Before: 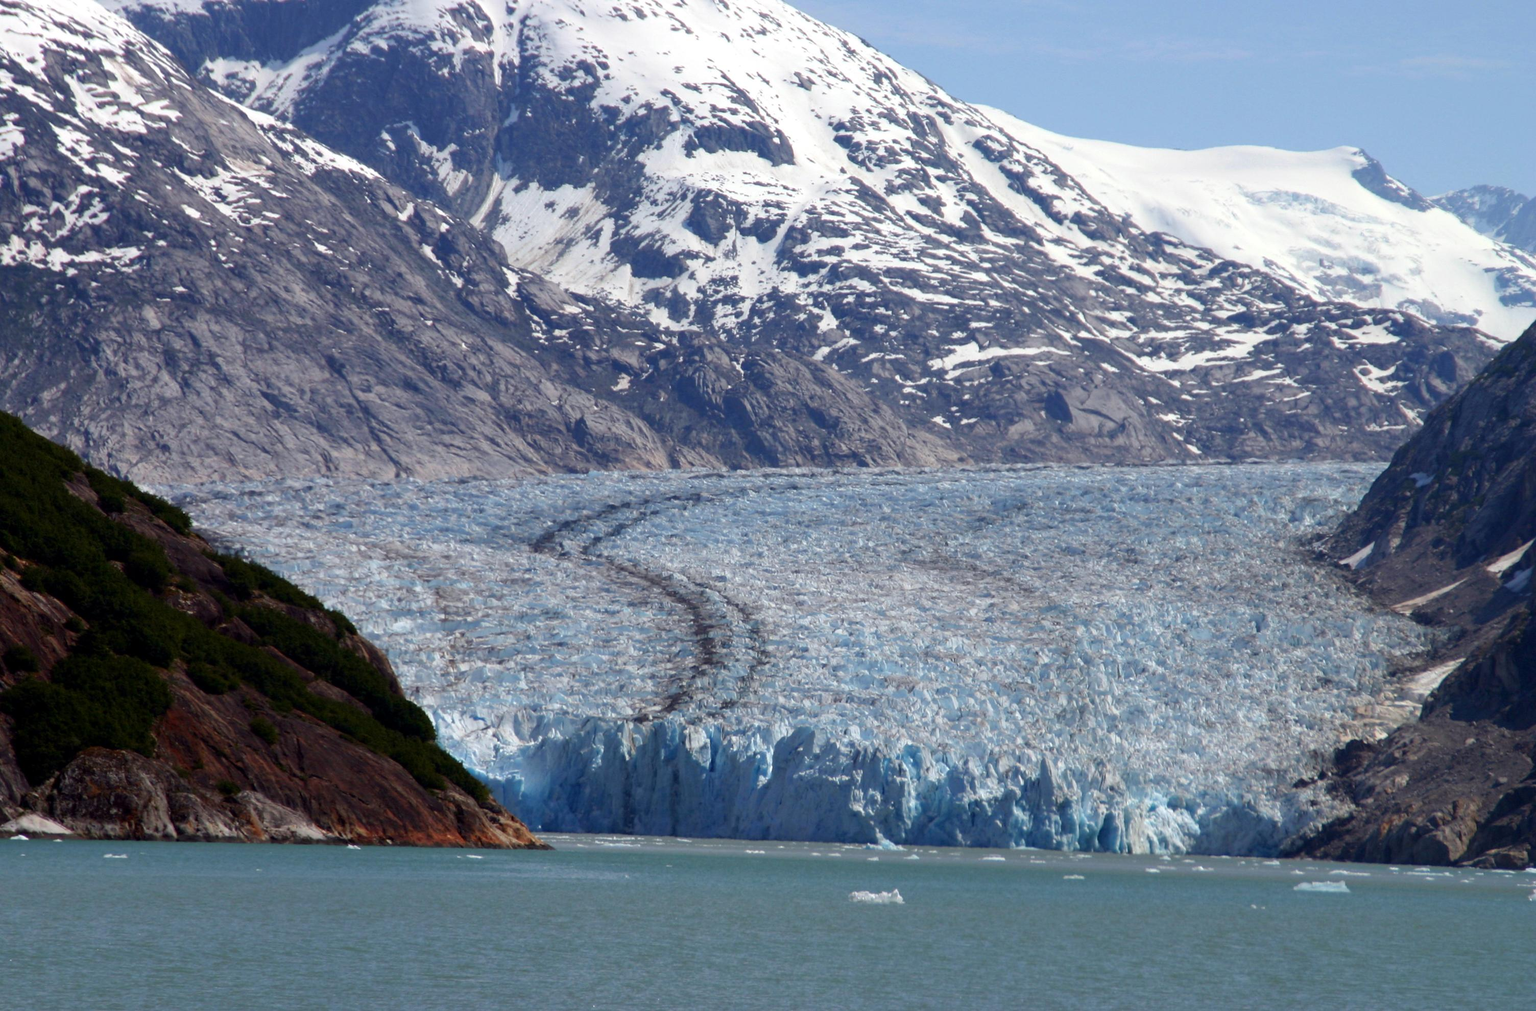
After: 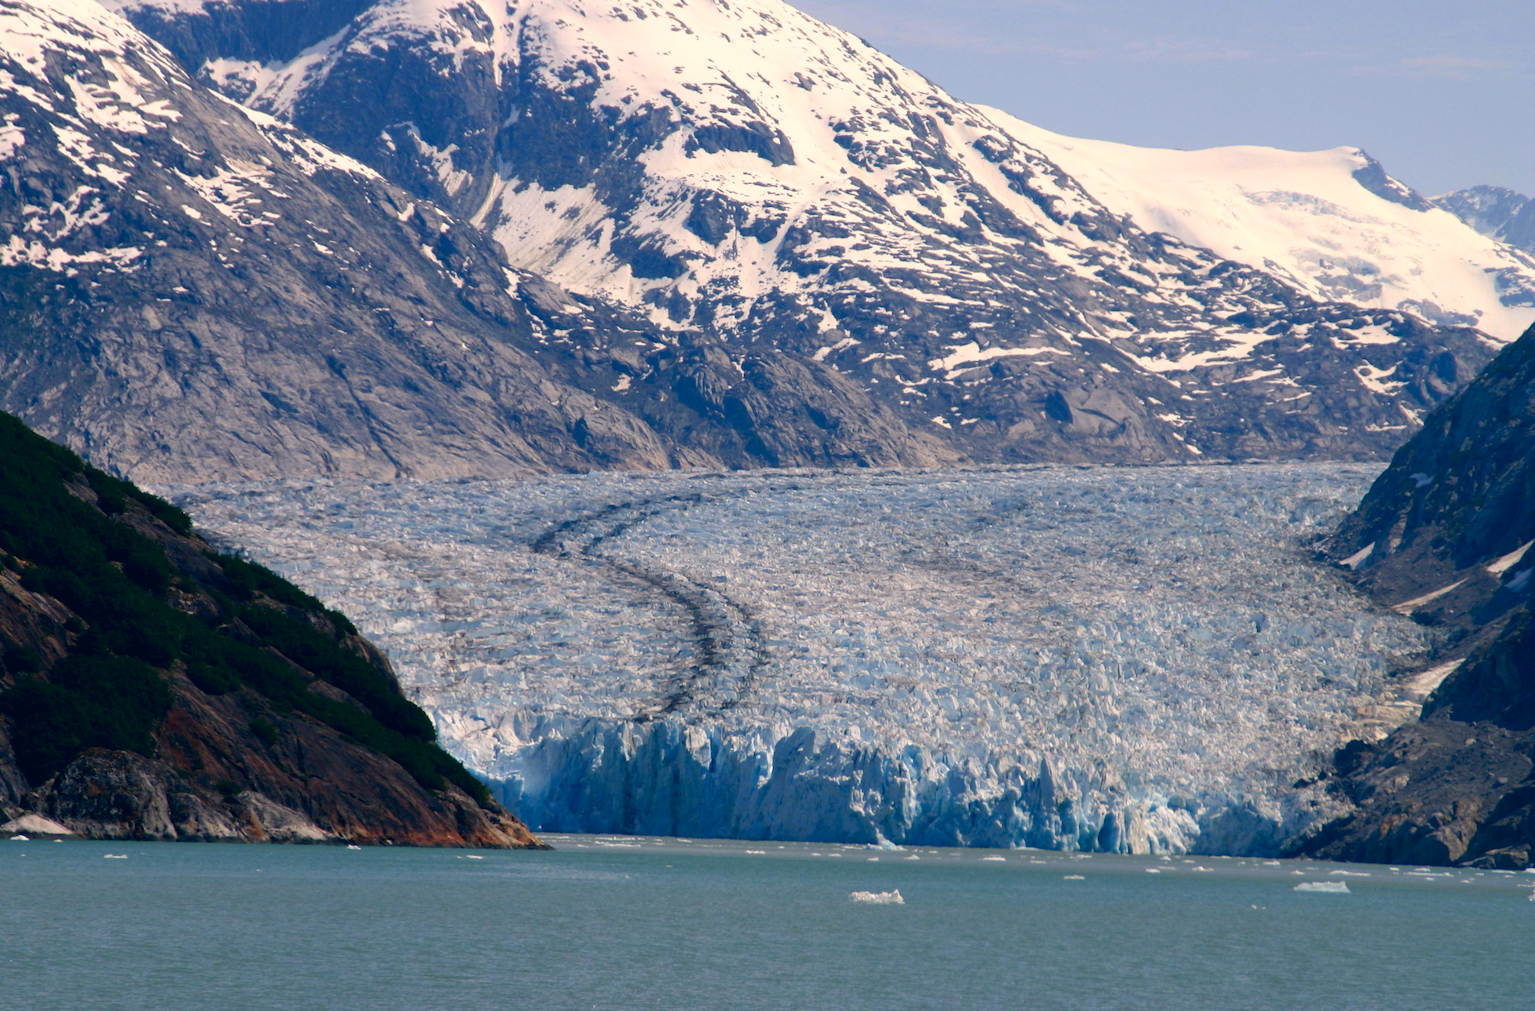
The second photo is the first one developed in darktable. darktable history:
color correction: highlights a* 10.32, highlights b* 14.79, shadows a* -10.19, shadows b* -14.88
